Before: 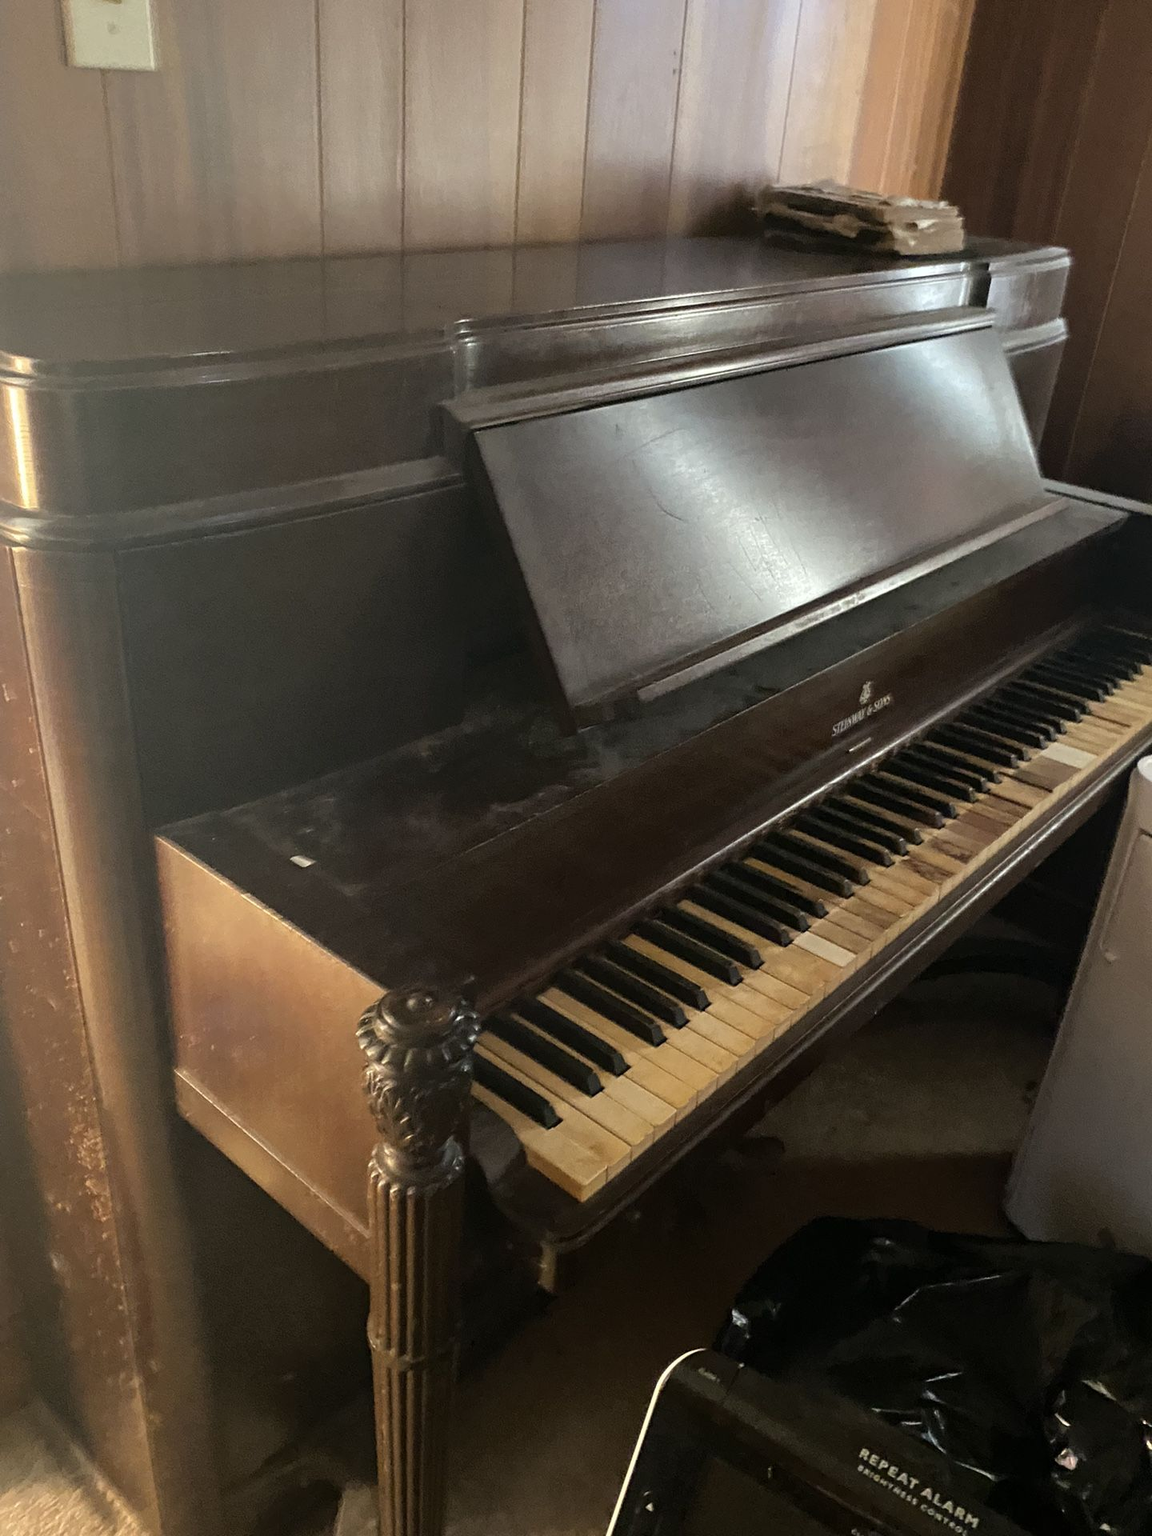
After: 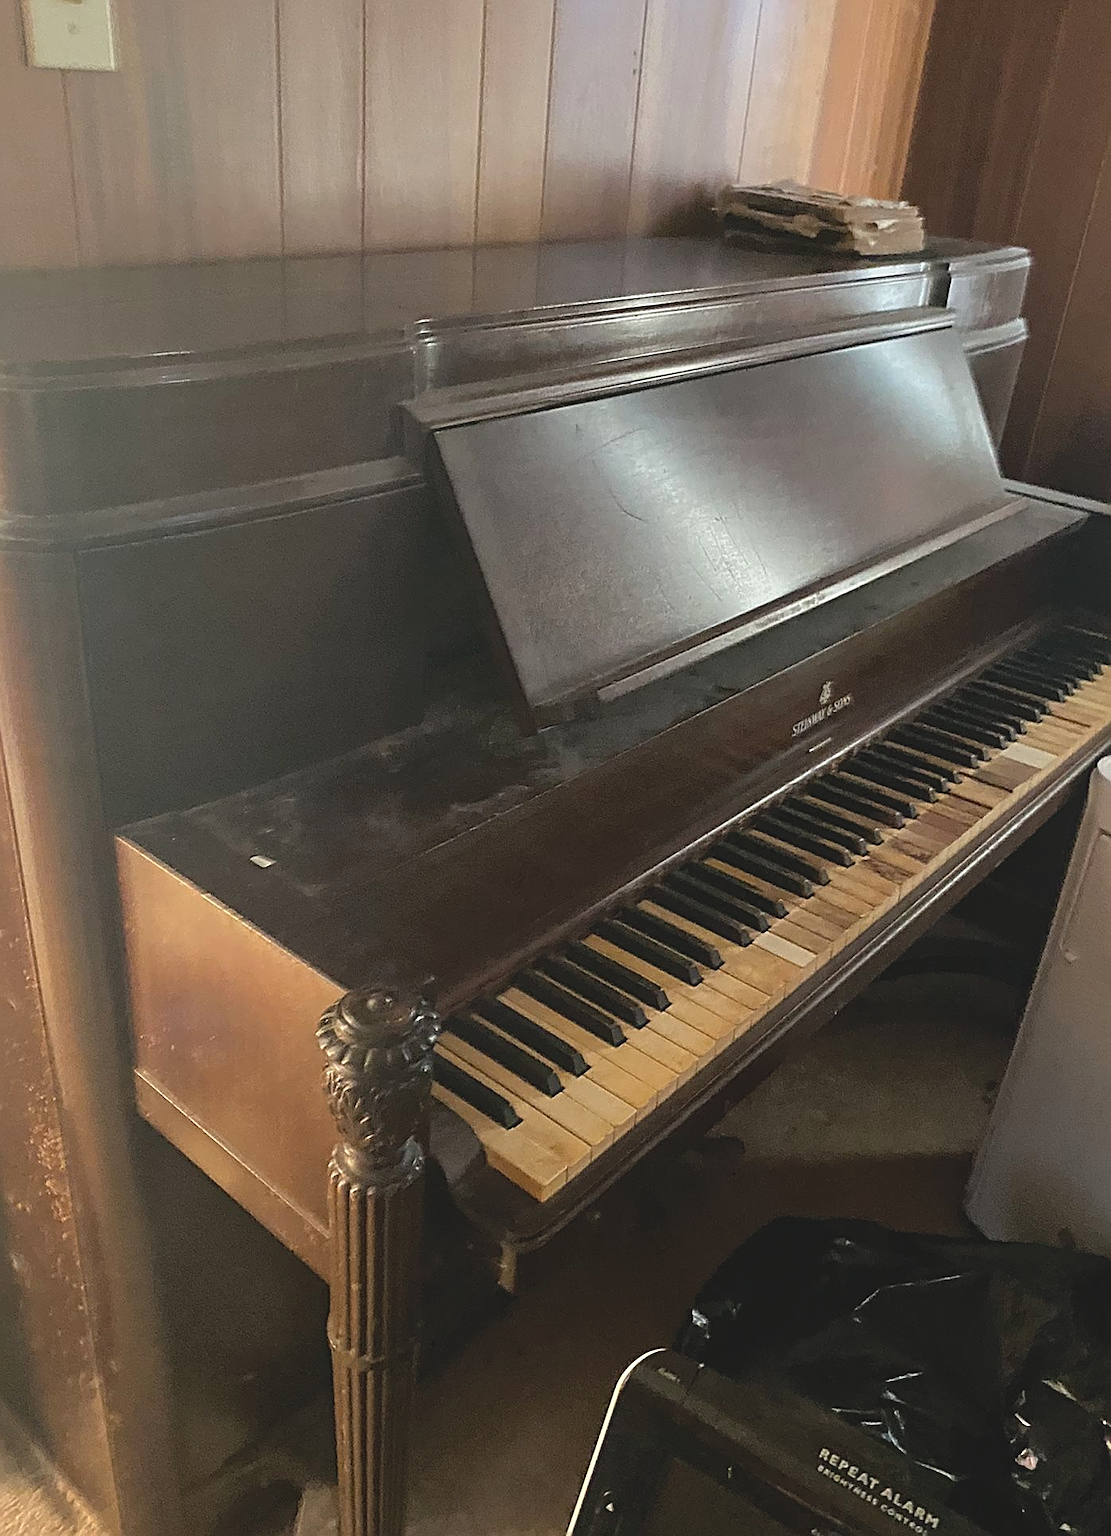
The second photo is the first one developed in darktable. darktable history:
local contrast: mode bilateral grid, contrast 16, coarseness 36, detail 104%, midtone range 0.2
exposure: compensate exposure bias true, compensate highlight preservation false
sharpen: amount 0.985
crop and rotate: left 3.512%
contrast brightness saturation: contrast -0.152, brightness 0.051, saturation -0.119
